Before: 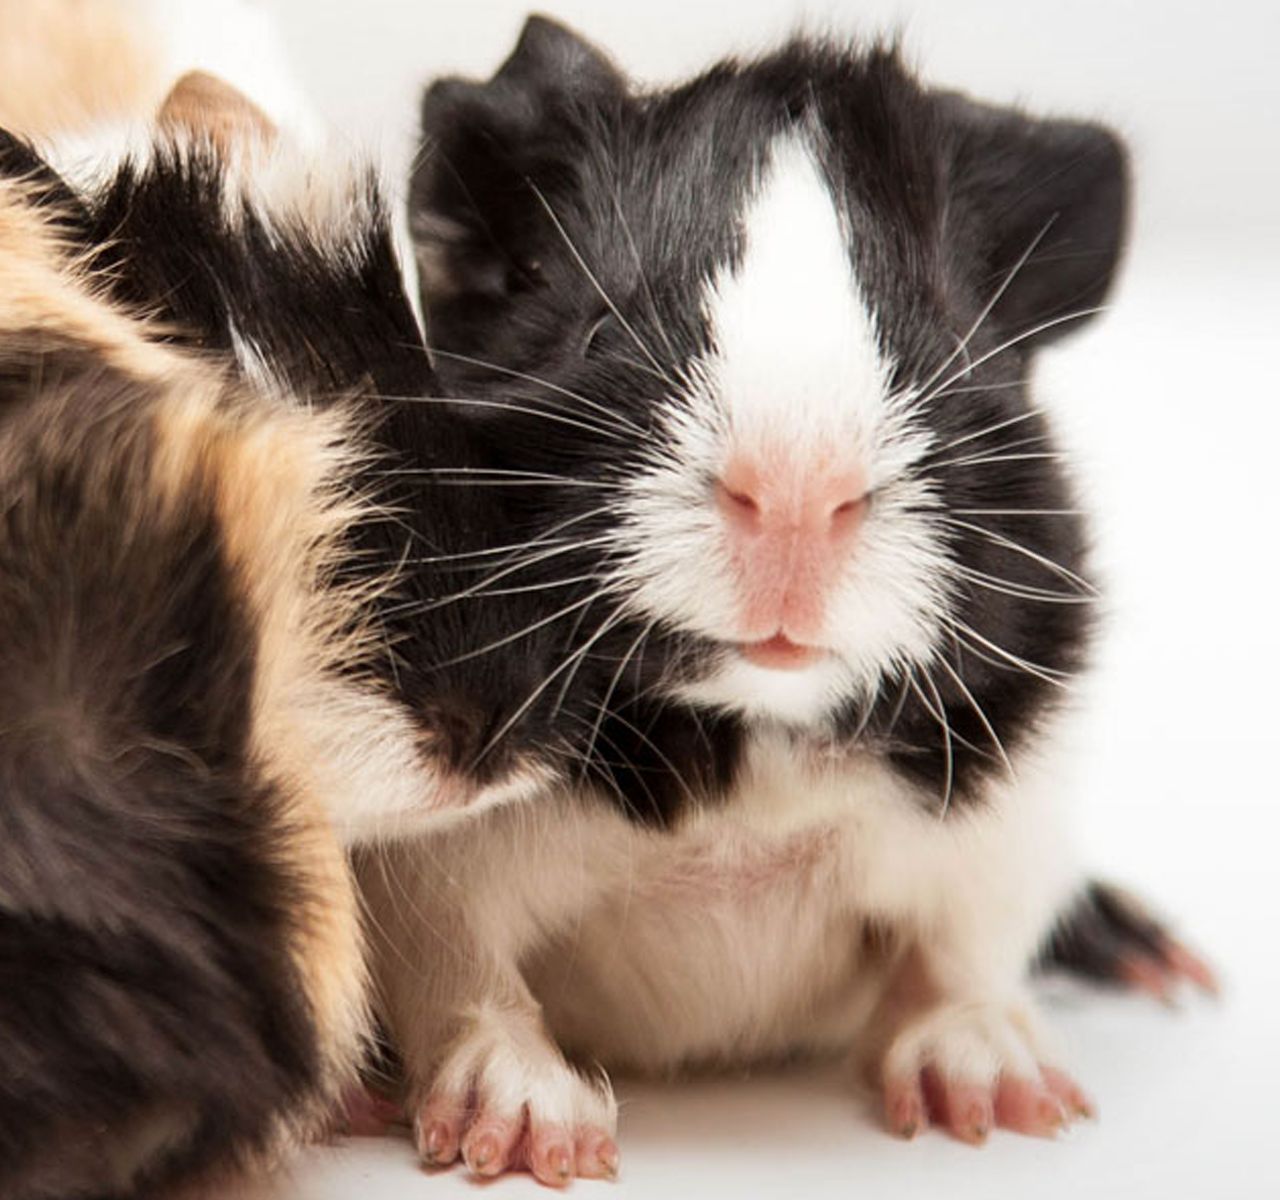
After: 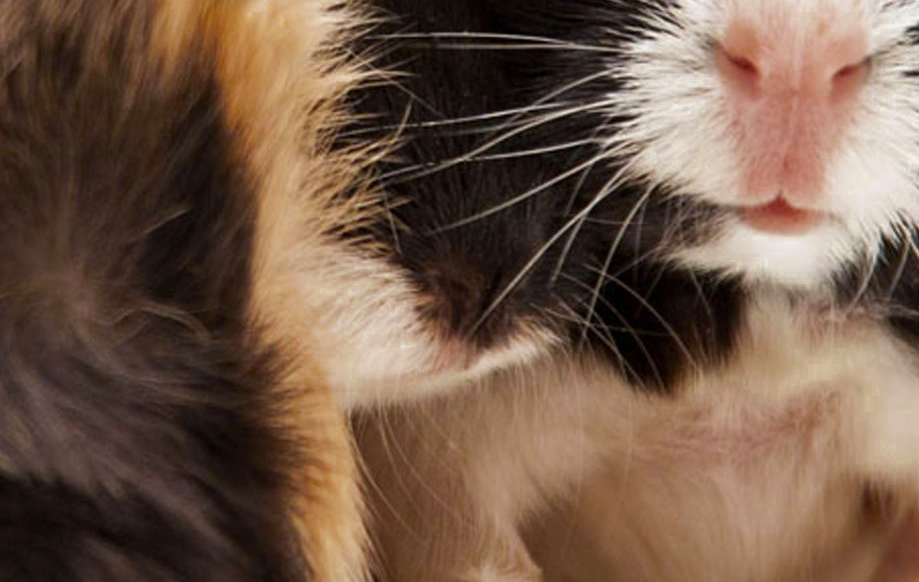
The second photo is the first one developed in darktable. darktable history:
color zones: curves: ch0 [(0.11, 0.396) (0.195, 0.36) (0.25, 0.5) (0.303, 0.412) (0.357, 0.544) (0.75, 0.5) (0.967, 0.328)]; ch1 [(0, 0.468) (0.112, 0.512) (0.202, 0.6) (0.25, 0.5) (0.307, 0.352) (0.357, 0.544) (0.75, 0.5) (0.963, 0.524)], mix 30.82%
exposure: compensate highlight preservation false
crop: top 36.37%, right 28.185%, bottom 15.093%
